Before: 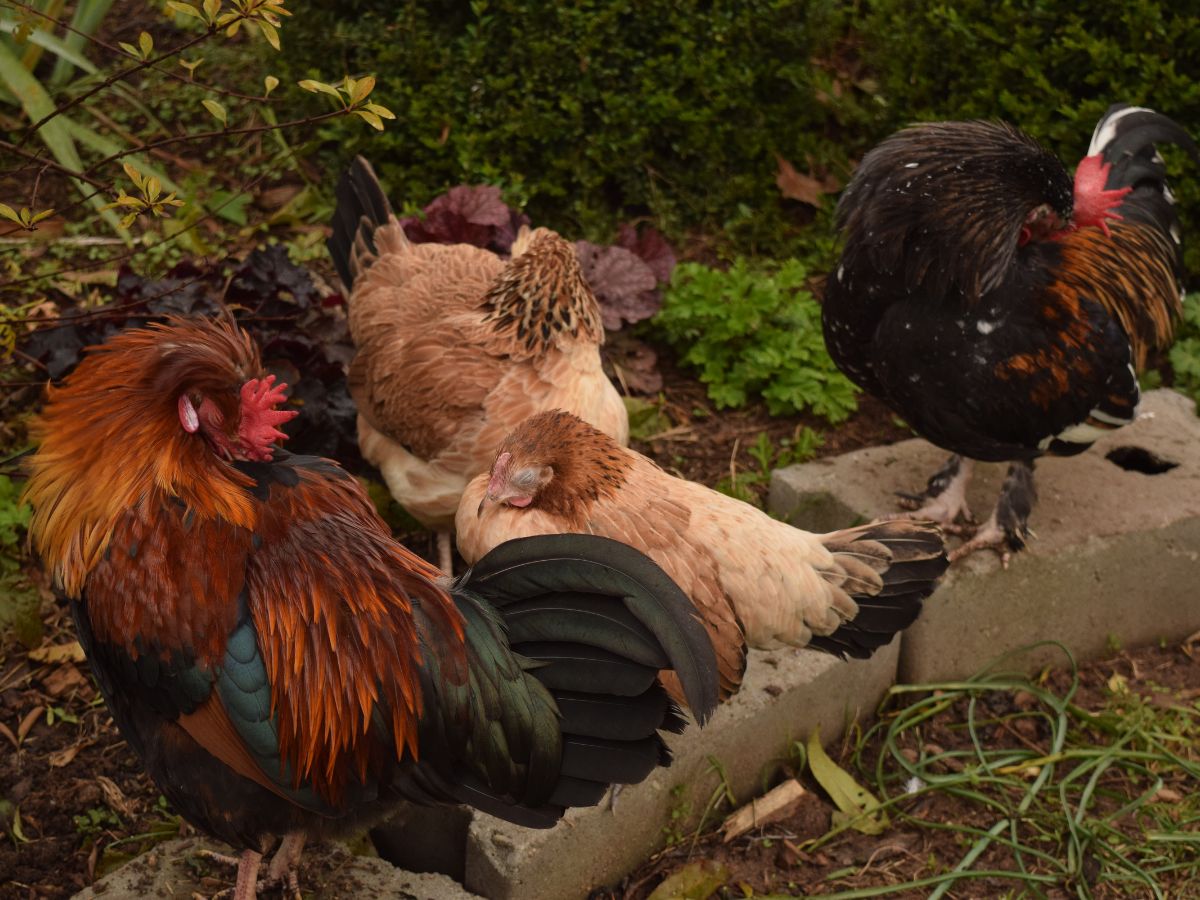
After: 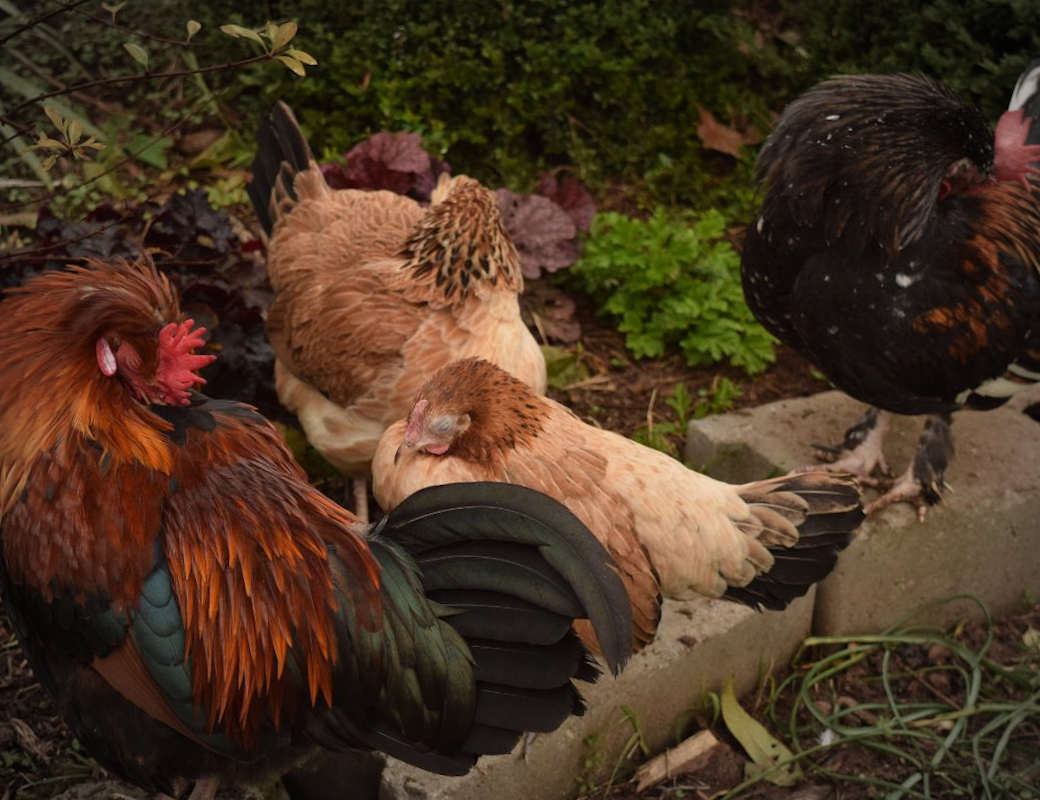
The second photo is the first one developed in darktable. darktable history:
rotate and perspective: rotation -2.56°, automatic cropping off
vignetting: automatic ratio true
crop and rotate: angle -3.27°, left 5.211%, top 5.211%, right 4.607%, bottom 4.607%
